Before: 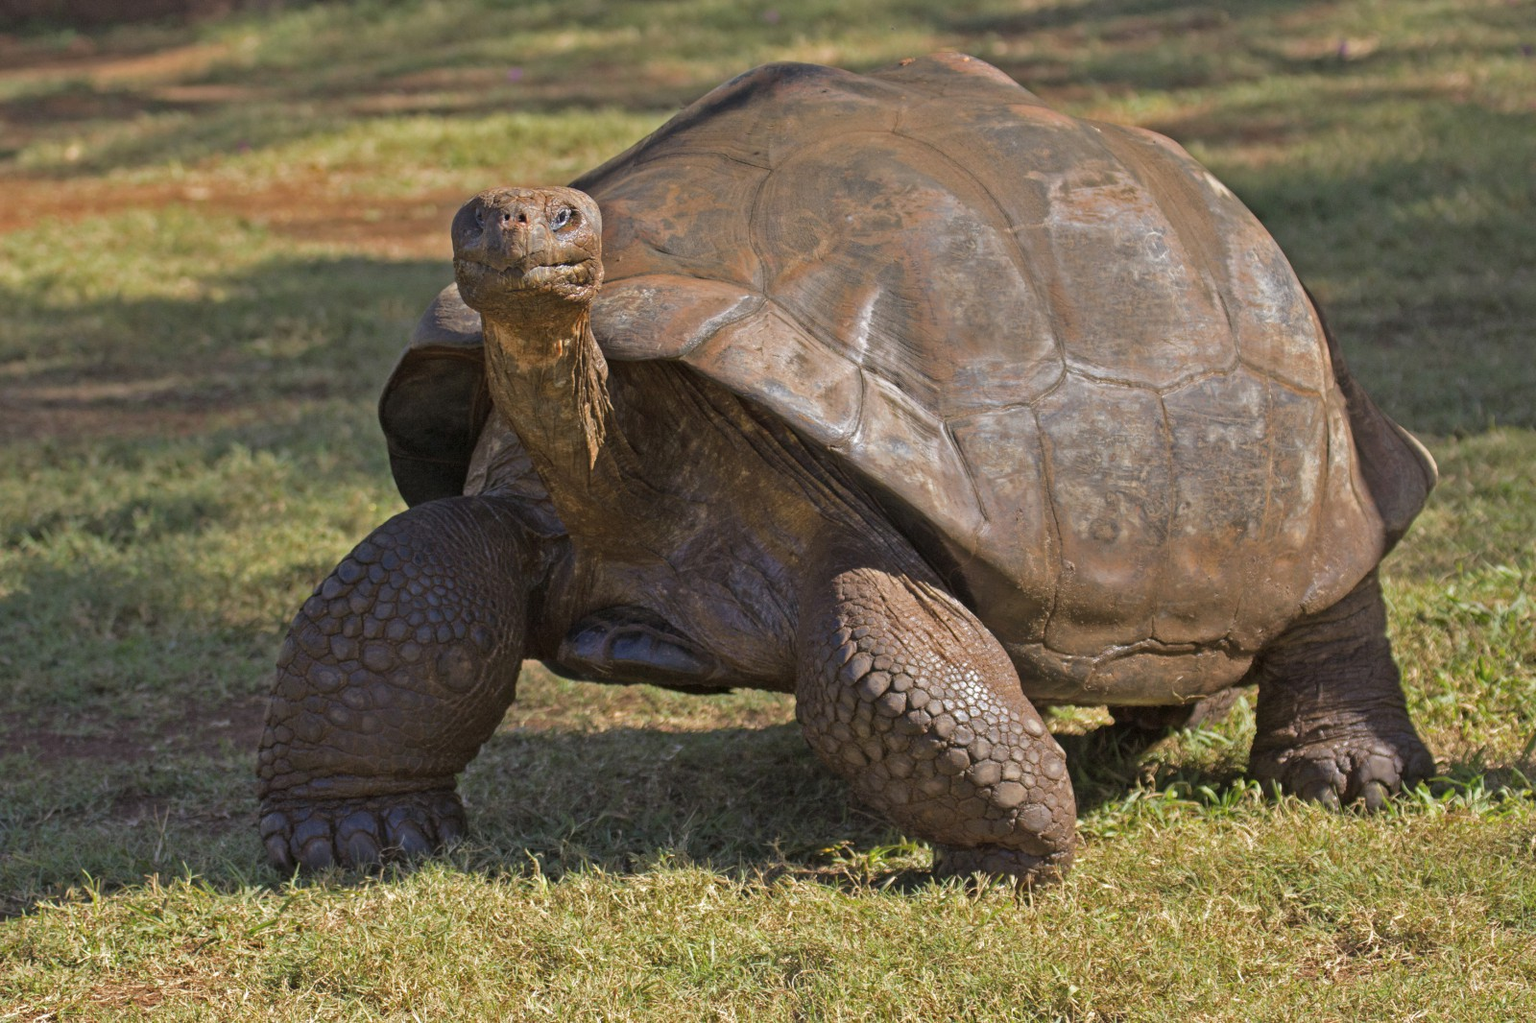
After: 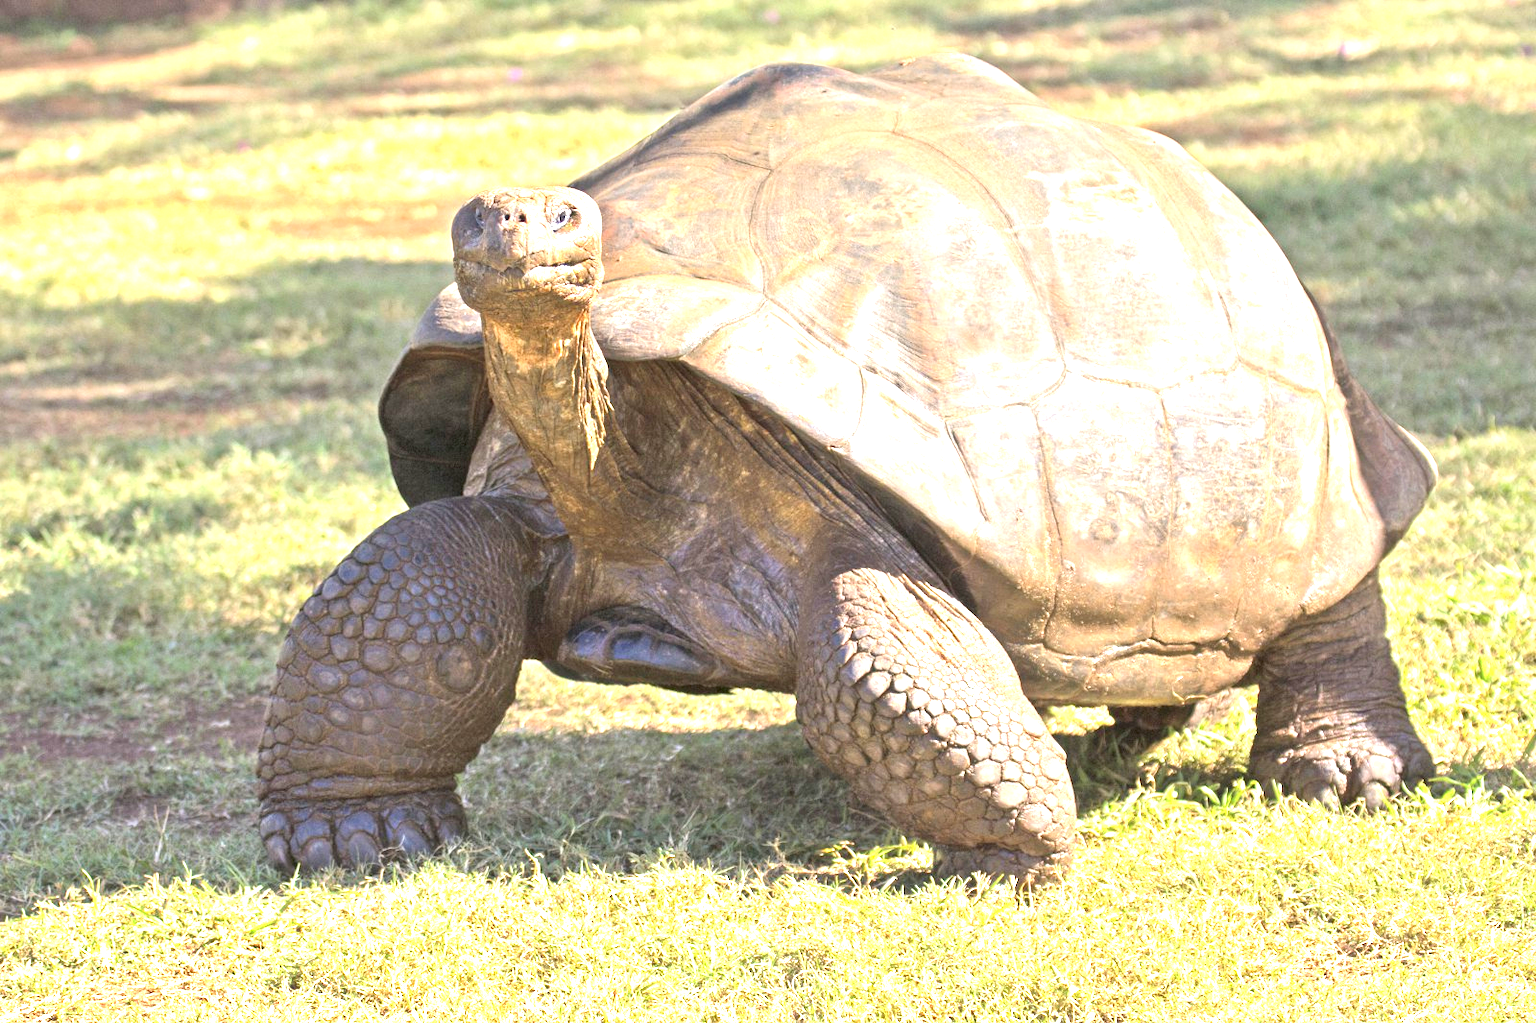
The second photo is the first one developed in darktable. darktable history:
exposure: exposure 2.25 EV, compensate highlight preservation false
white balance: emerald 1
